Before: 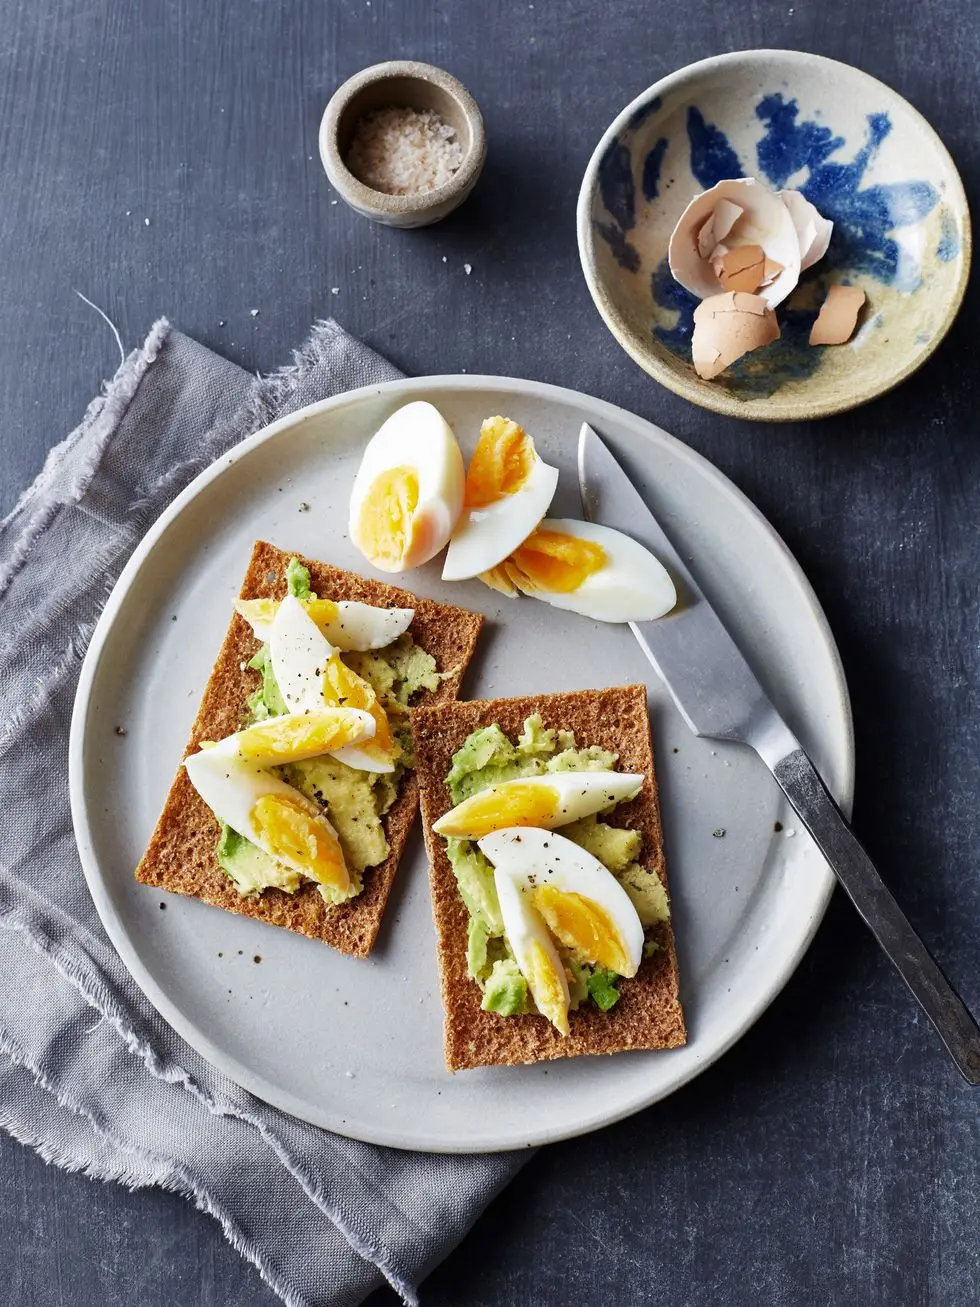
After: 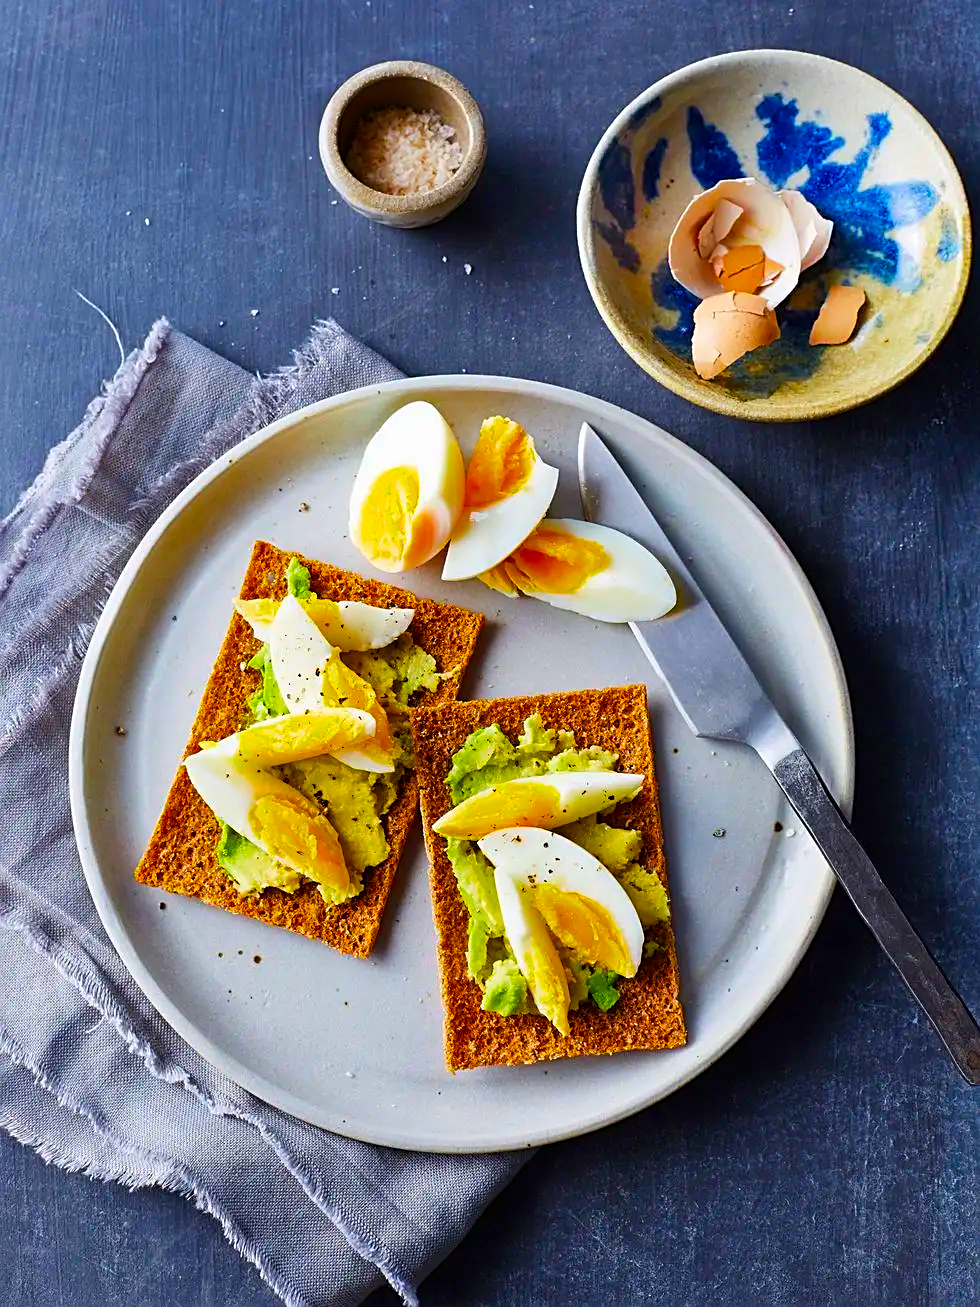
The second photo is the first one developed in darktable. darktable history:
color balance rgb: linear chroma grading › global chroma 15.065%, perceptual saturation grading › global saturation 35.857%, global vibrance 20%
exposure: black level correction 0, exposure 0 EV, compensate highlight preservation false
sharpen: on, module defaults
color correction: highlights b* -0.034, saturation 1.29
